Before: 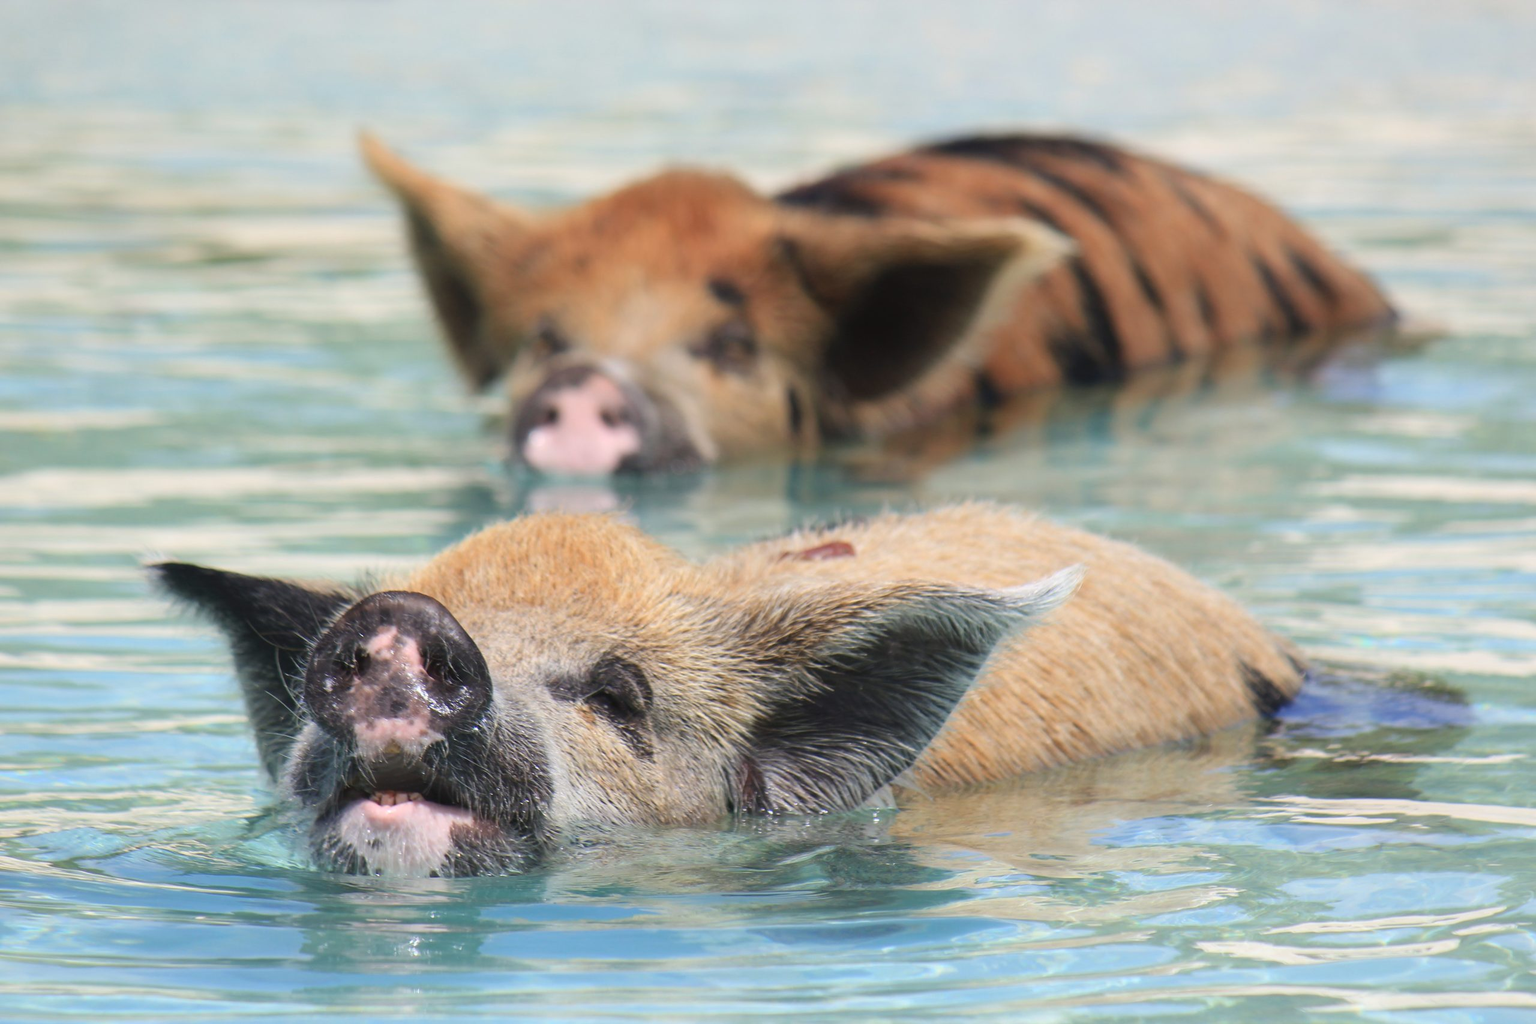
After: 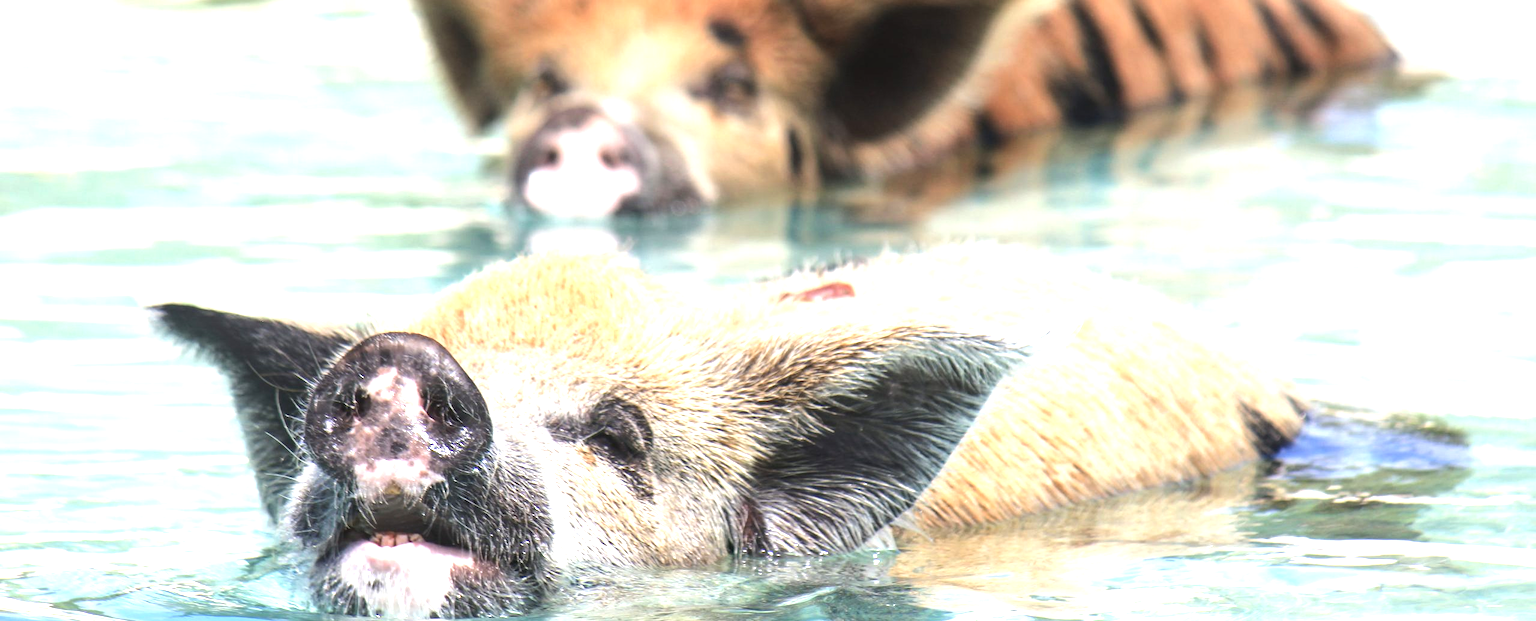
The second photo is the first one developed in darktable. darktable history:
crop and rotate: top 25.357%, bottom 13.942%
local contrast: on, module defaults
tone equalizer: -8 EV -0.417 EV, -7 EV -0.389 EV, -6 EV -0.333 EV, -5 EV -0.222 EV, -3 EV 0.222 EV, -2 EV 0.333 EV, -1 EV 0.389 EV, +0 EV 0.417 EV, edges refinement/feathering 500, mask exposure compensation -1.57 EV, preserve details no
exposure: exposure 0.921 EV, compensate highlight preservation false
